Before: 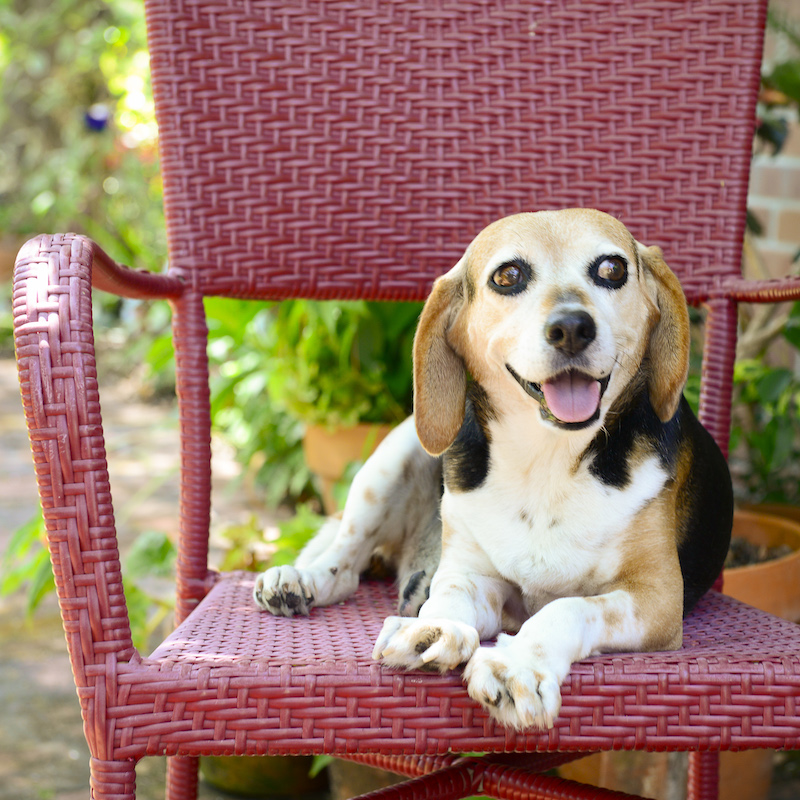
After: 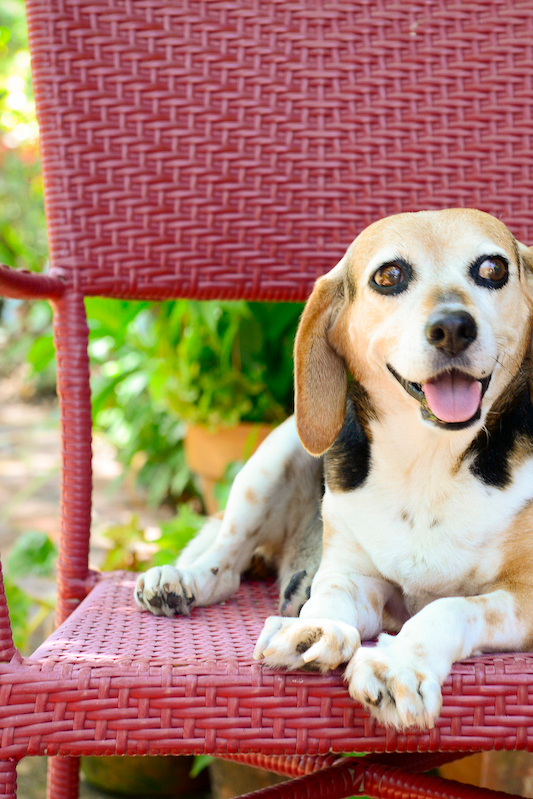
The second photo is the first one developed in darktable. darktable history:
tone equalizer: on, module defaults
crop and rotate: left 15.055%, right 18.278%
